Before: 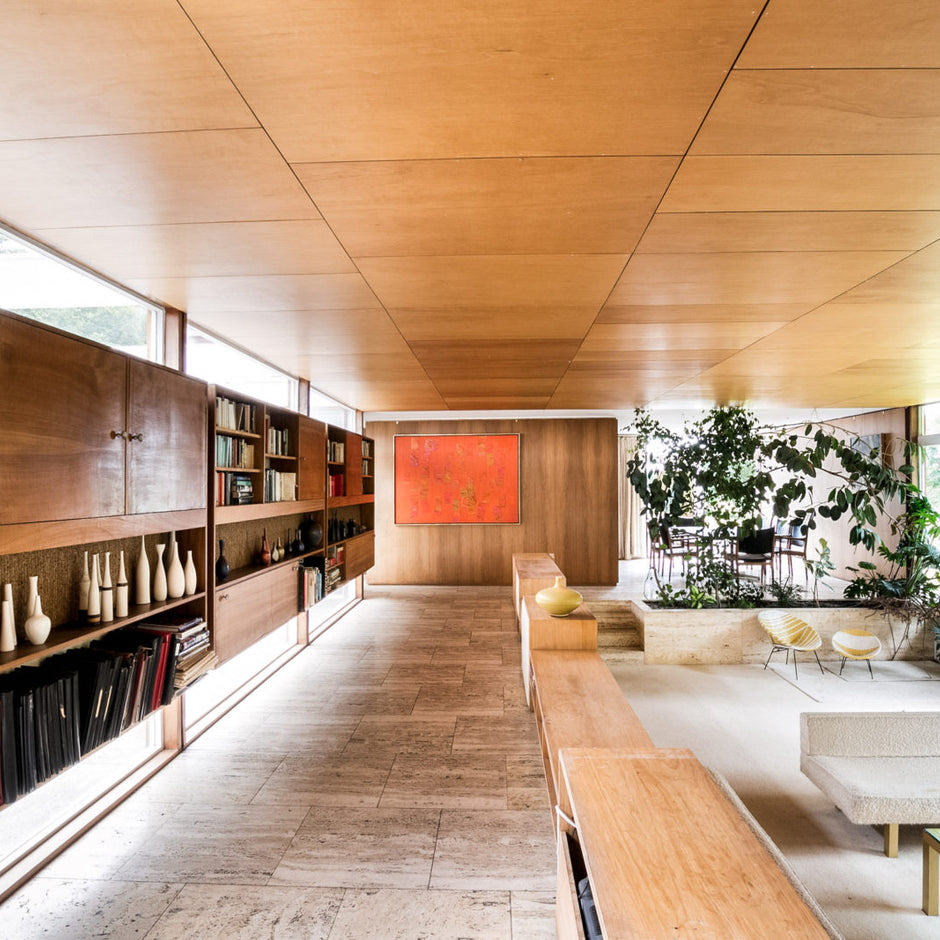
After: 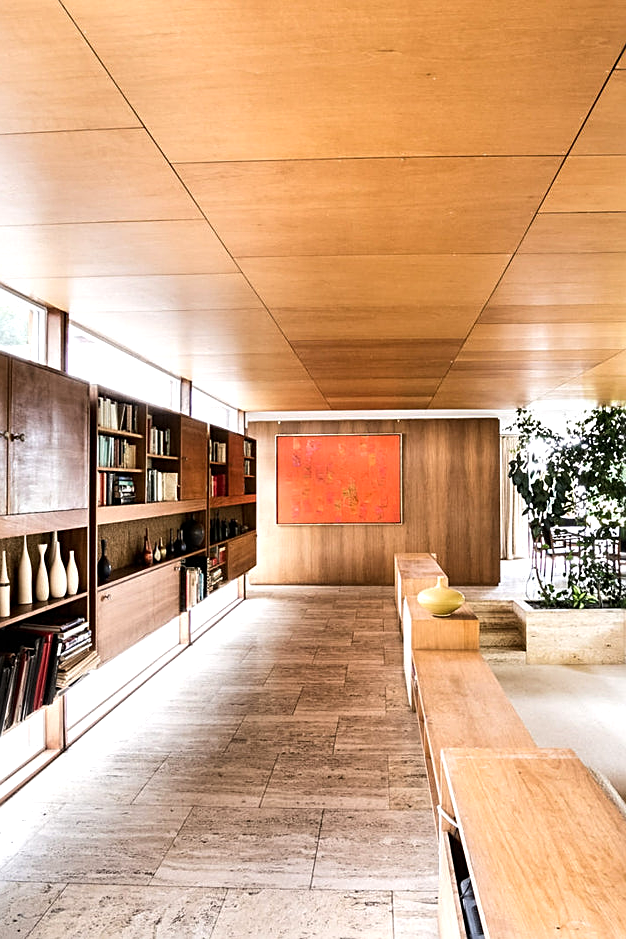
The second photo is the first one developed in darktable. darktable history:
sharpen: on, module defaults
crop and rotate: left 12.648%, right 20.685%
tone equalizer: -8 EV -0.417 EV, -7 EV -0.389 EV, -6 EV -0.333 EV, -5 EV -0.222 EV, -3 EV 0.222 EV, -2 EV 0.333 EV, -1 EV 0.389 EV, +0 EV 0.417 EV, edges refinement/feathering 500, mask exposure compensation -1.57 EV, preserve details no
